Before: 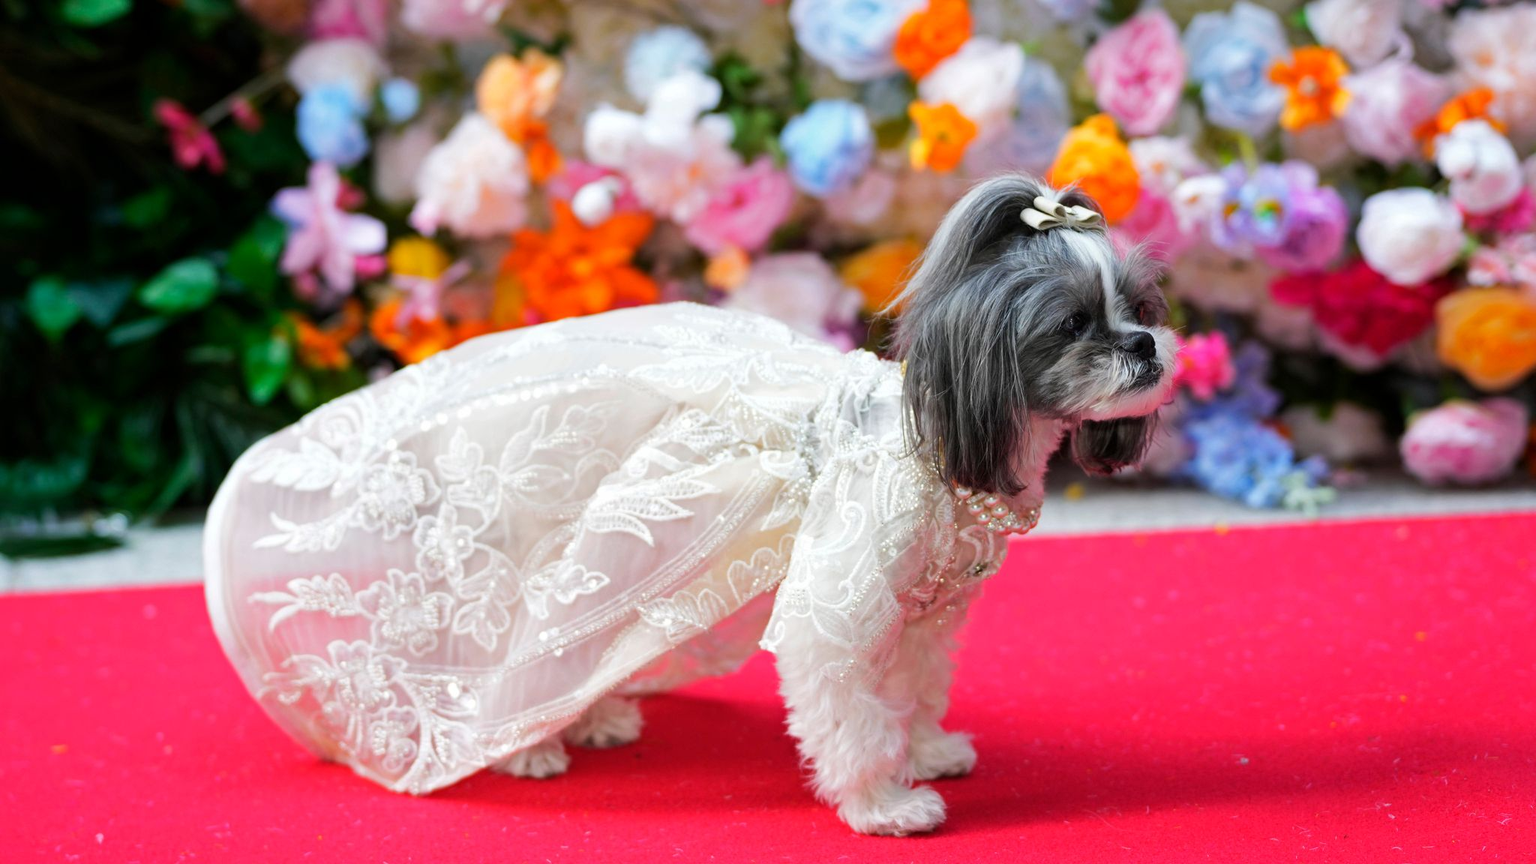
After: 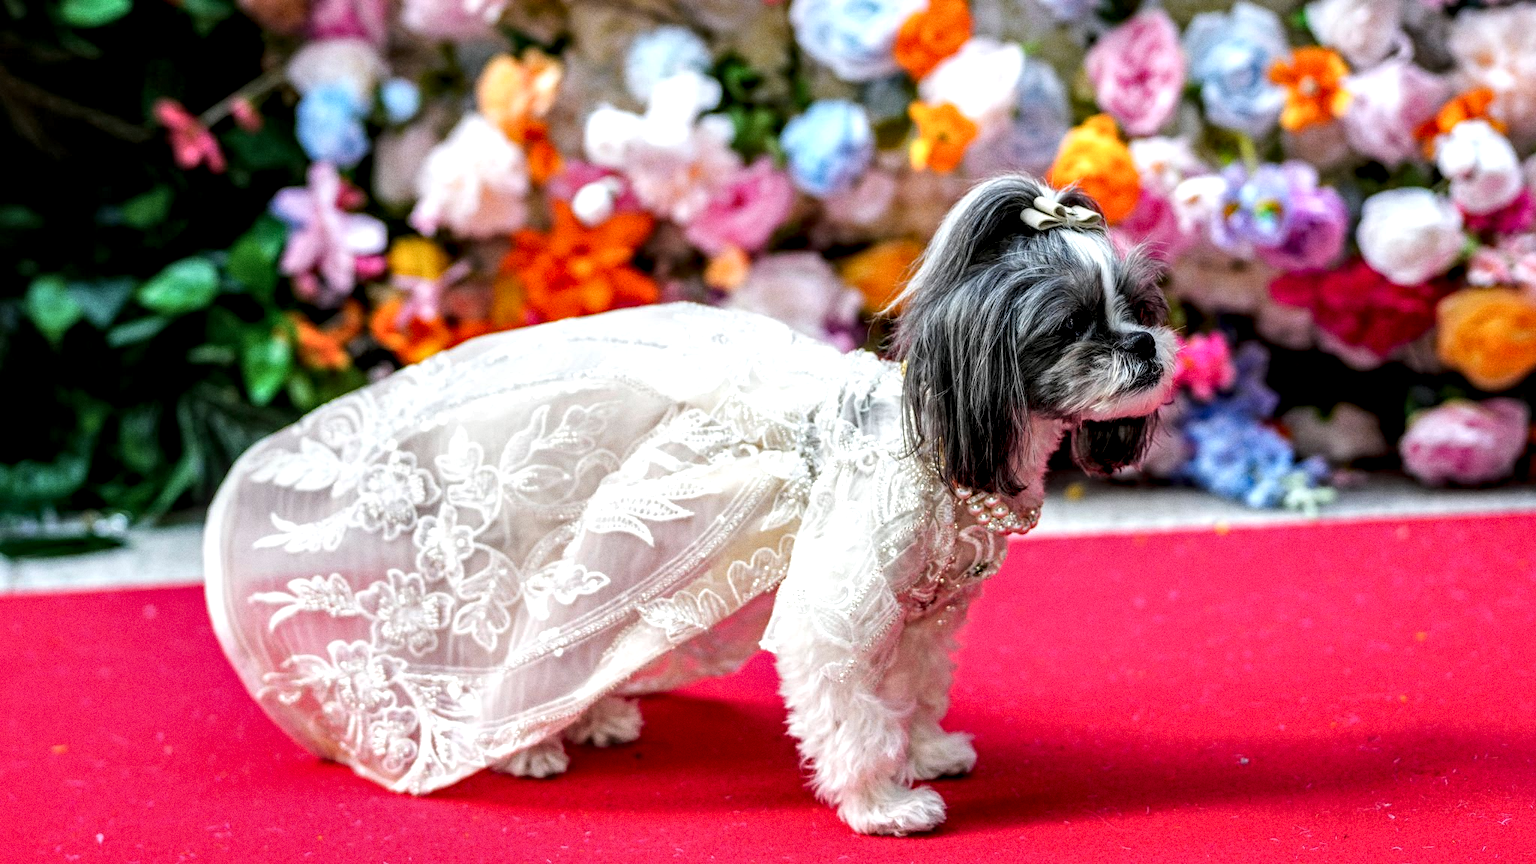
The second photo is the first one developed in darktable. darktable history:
grain: coarseness 0.09 ISO
contrast equalizer: octaves 7, y [[0.524 ×6], [0.512 ×6], [0.379 ×6], [0 ×6], [0 ×6]]
local contrast: highlights 0%, shadows 0%, detail 182%
